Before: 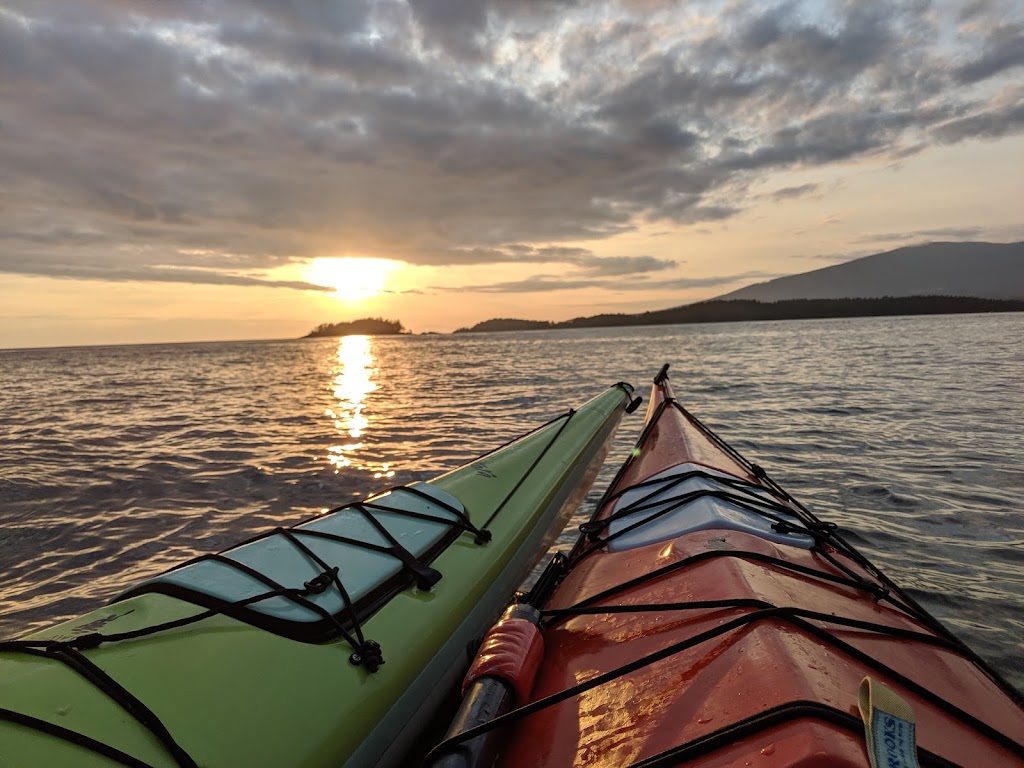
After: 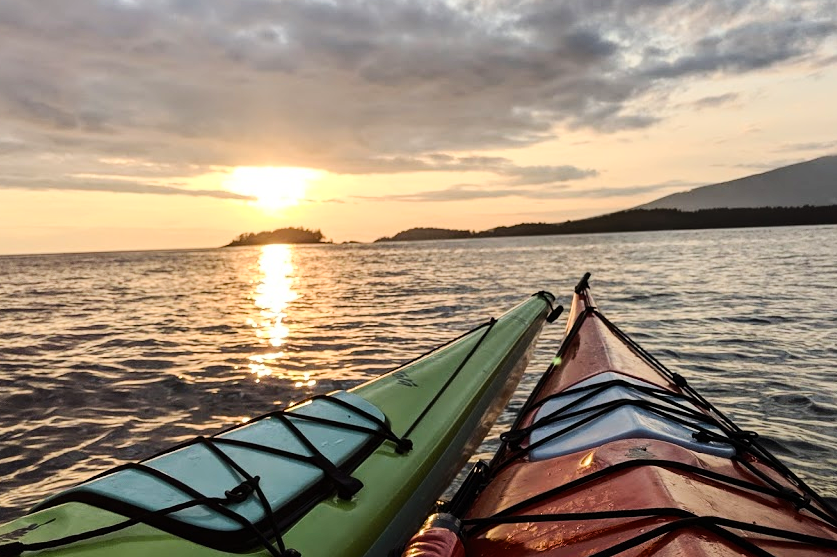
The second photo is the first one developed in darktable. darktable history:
base curve: curves: ch0 [(0, 0) (0.036, 0.025) (0.121, 0.166) (0.206, 0.329) (0.605, 0.79) (1, 1)]
crop: left 7.738%, top 11.975%, right 10.478%, bottom 15.402%
color balance rgb: perceptual saturation grading › global saturation -0.002%, perceptual saturation grading › highlights -14.684%, perceptual saturation grading › shadows 26.102%, global vibrance 9.756%
